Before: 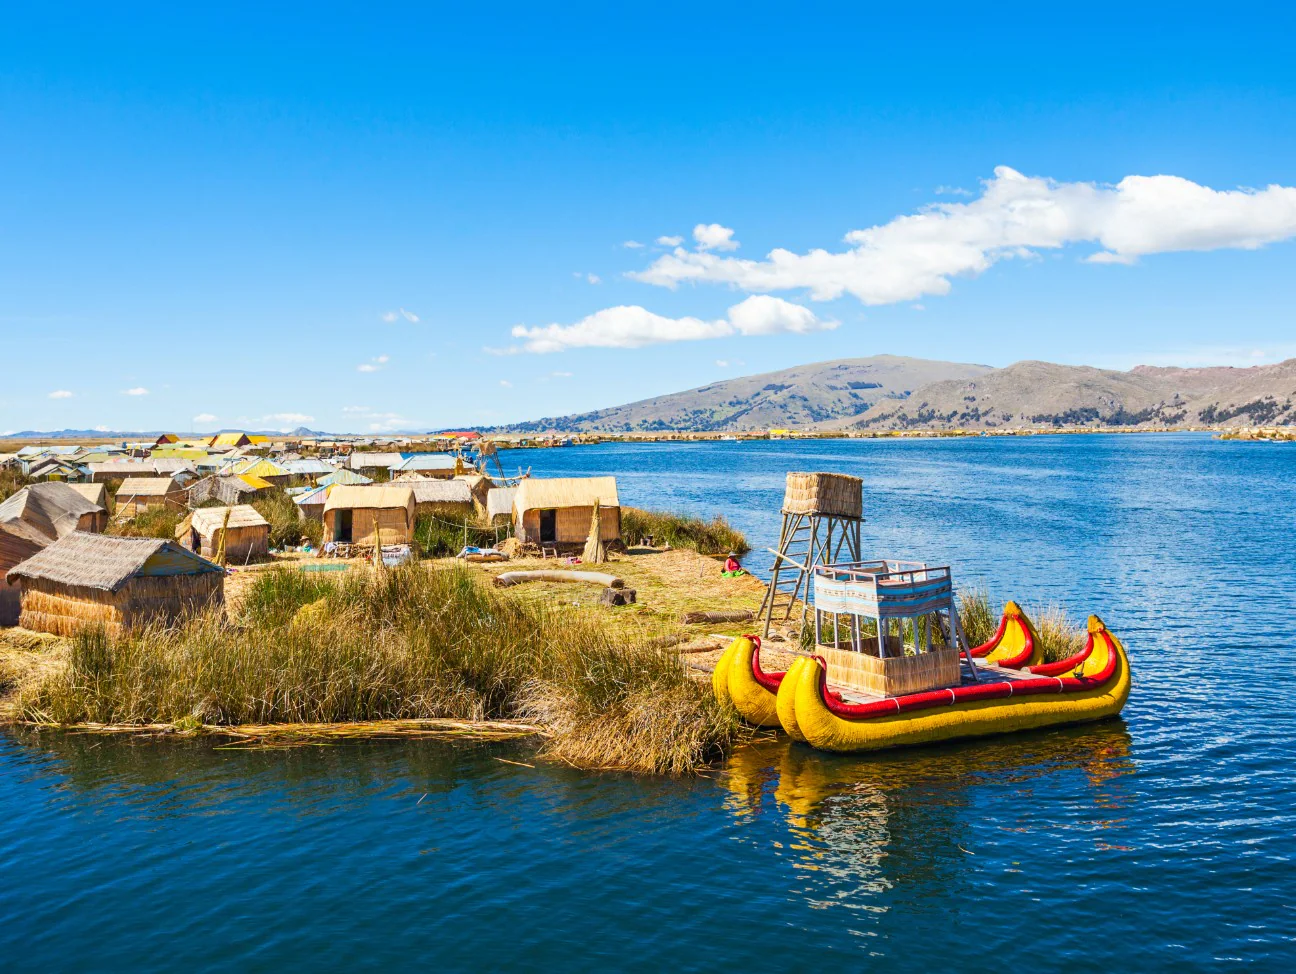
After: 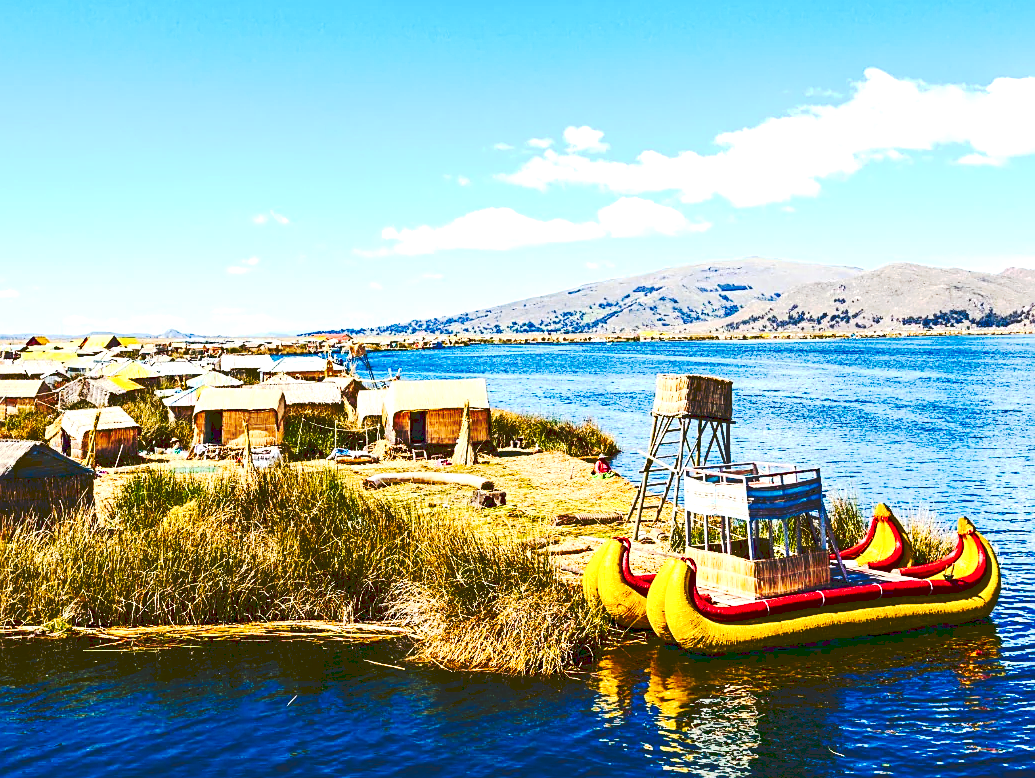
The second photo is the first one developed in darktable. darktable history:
contrast brightness saturation: contrast 0.24, brightness -0.24, saturation 0.14
tone curve: curves: ch0 [(0, 0) (0.003, 0.17) (0.011, 0.17) (0.025, 0.17) (0.044, 0.168) (0.069, 0.167) (0.1, 0.173) (0.136, 0.181) (0.177, 0.199) (0.224, 0.226) (0.277, 0.271) (0.335, 0.333) (0.399, 0.419) (0.468, 0.52) (0.543, 0.621) (0.623, 0.716) (0.709, 0.795) (0.801, 0.867) (0.898, 0.914) (1, 1)], preserve colors none
exposure: exposure 0.6 EV, compensate highlight preservation false
sharpen: on, module defaults
crop and rotate: left 10.071%, top 10.071%, right 10.02%, bottom 10.02%
color balance rgb: perceptual saturation grading › global saturation 20%, perceptual saturation grading › highlights -25%, perceptual saturation grading › shadows 25%
local contrast: highlights 100%, shadows 100%, detail 120%, midtone range 0.2
